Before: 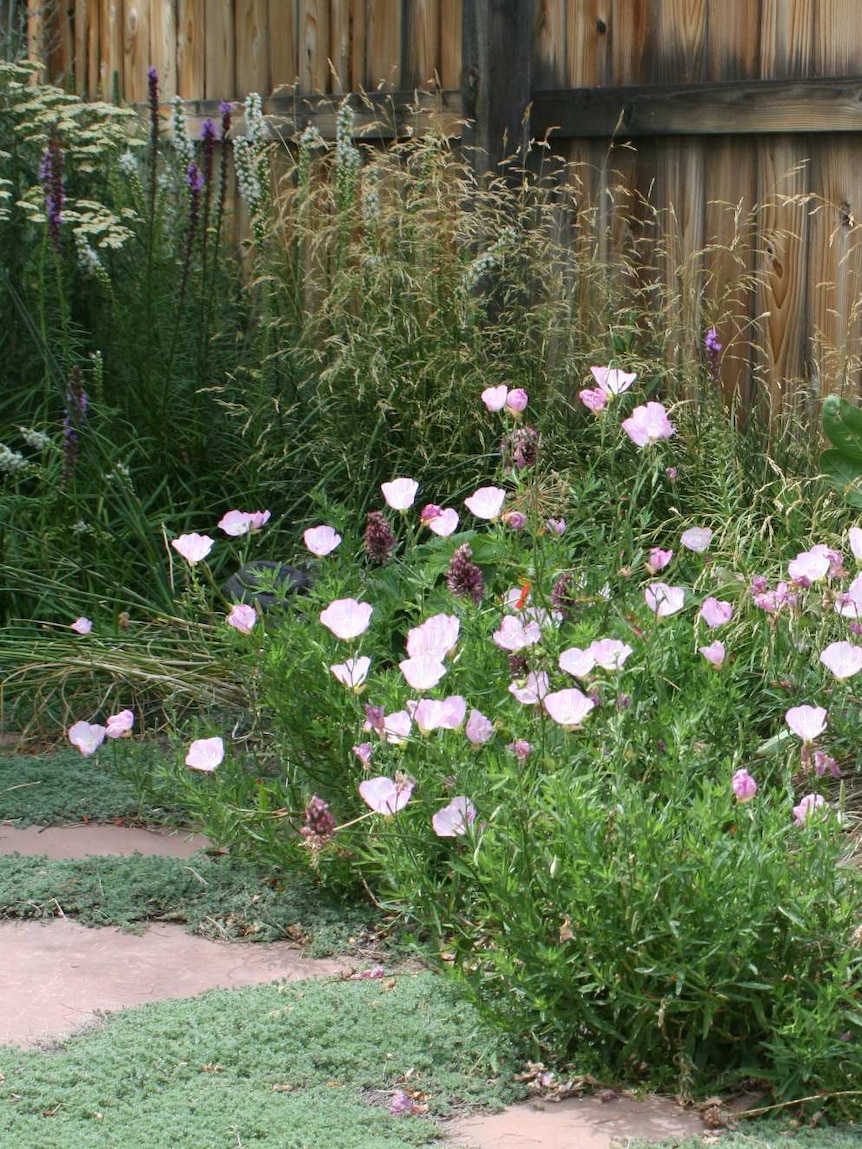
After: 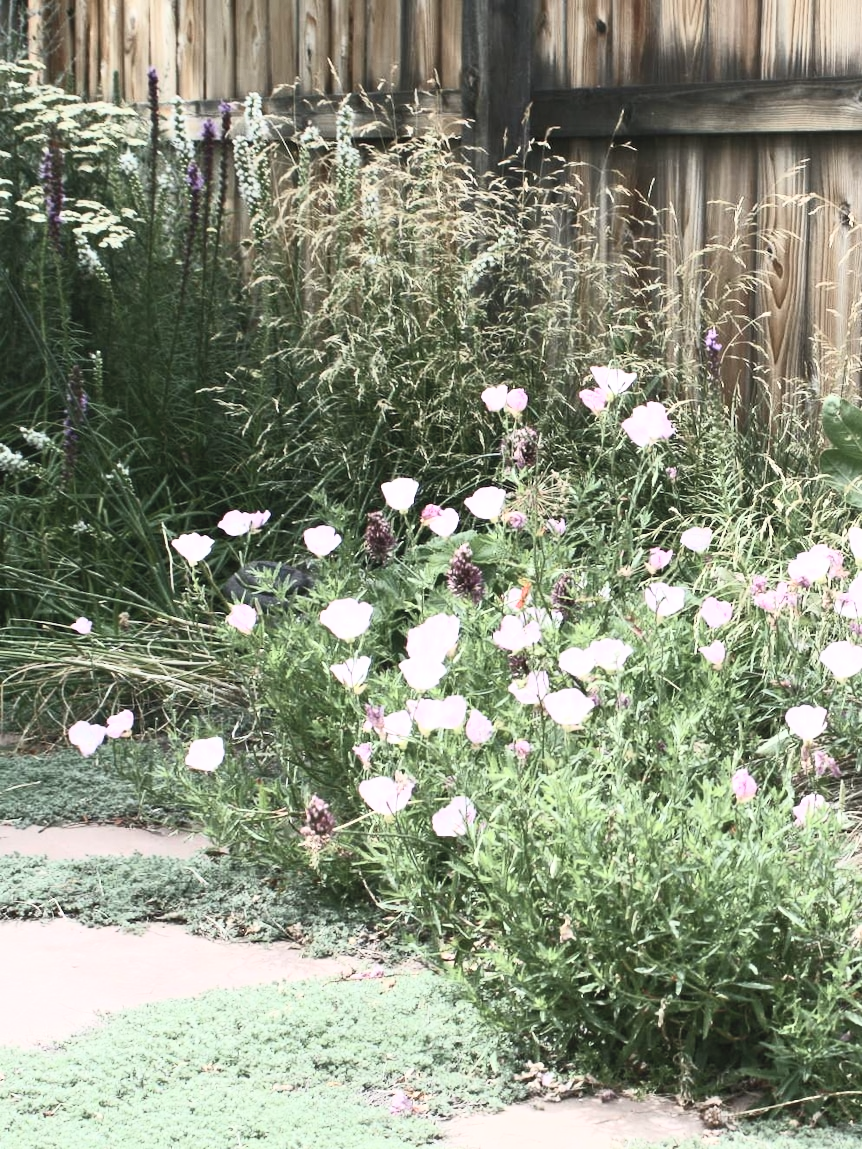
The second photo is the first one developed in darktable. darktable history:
contrast brightness saturation: contrast 0.561, brightness 0.567, saturation -0.345
